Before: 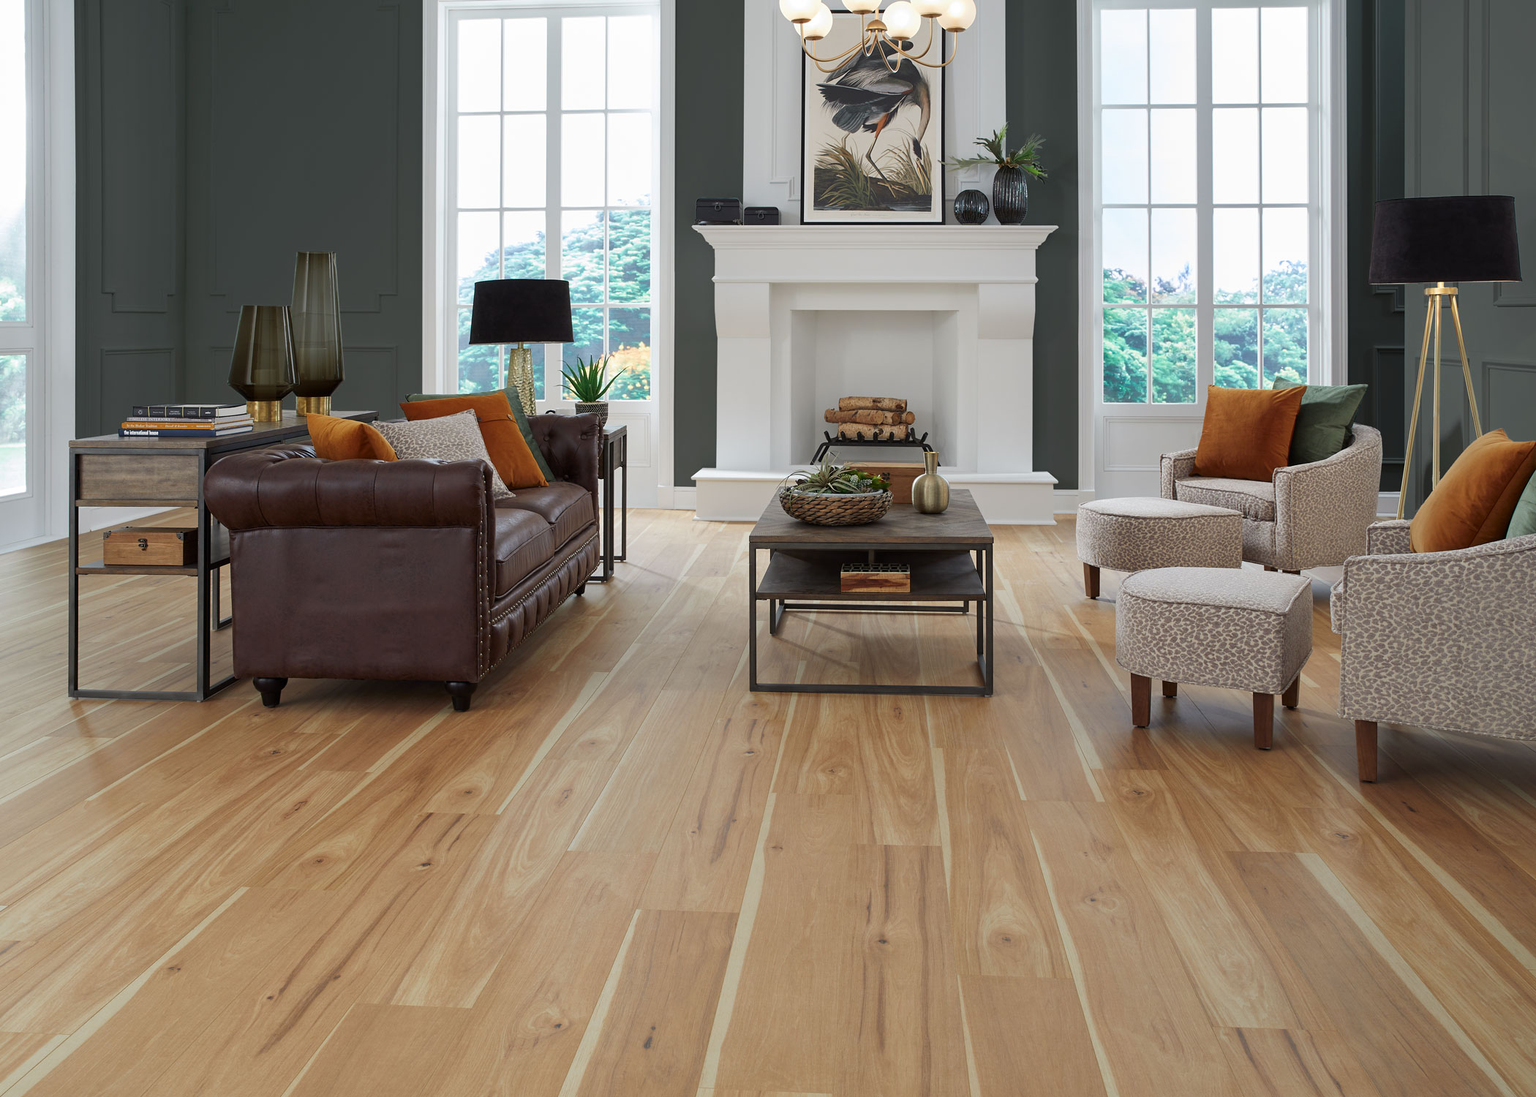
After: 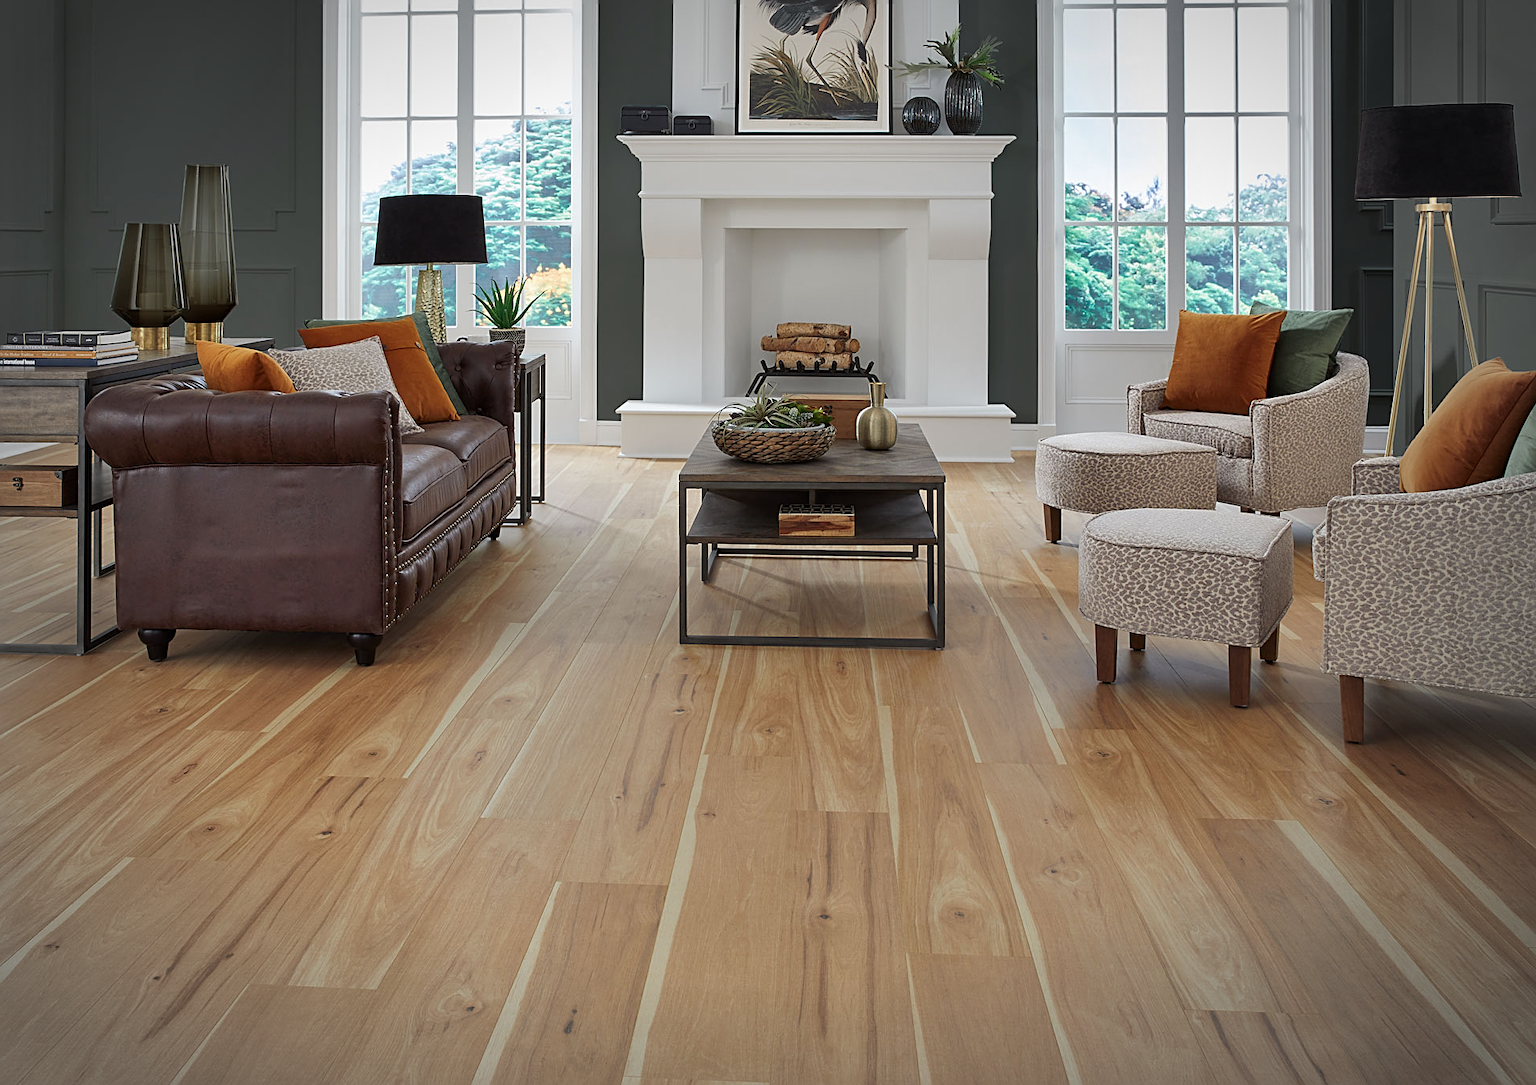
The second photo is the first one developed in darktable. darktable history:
shadows and highlights: low approximation 0.01, soften with gaussian
crop and rotate: left 8.262%, top 9.226%
vignetting: automatic ratio true
sharpen: on, module defaults
